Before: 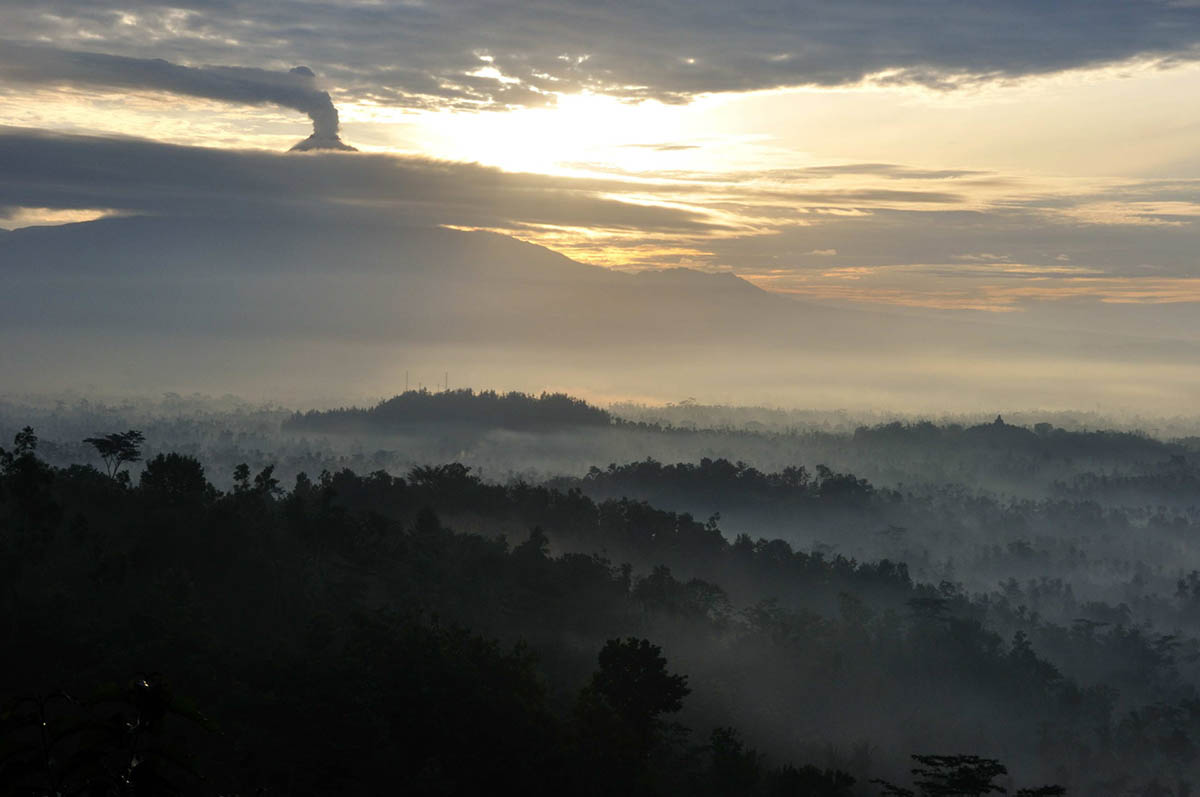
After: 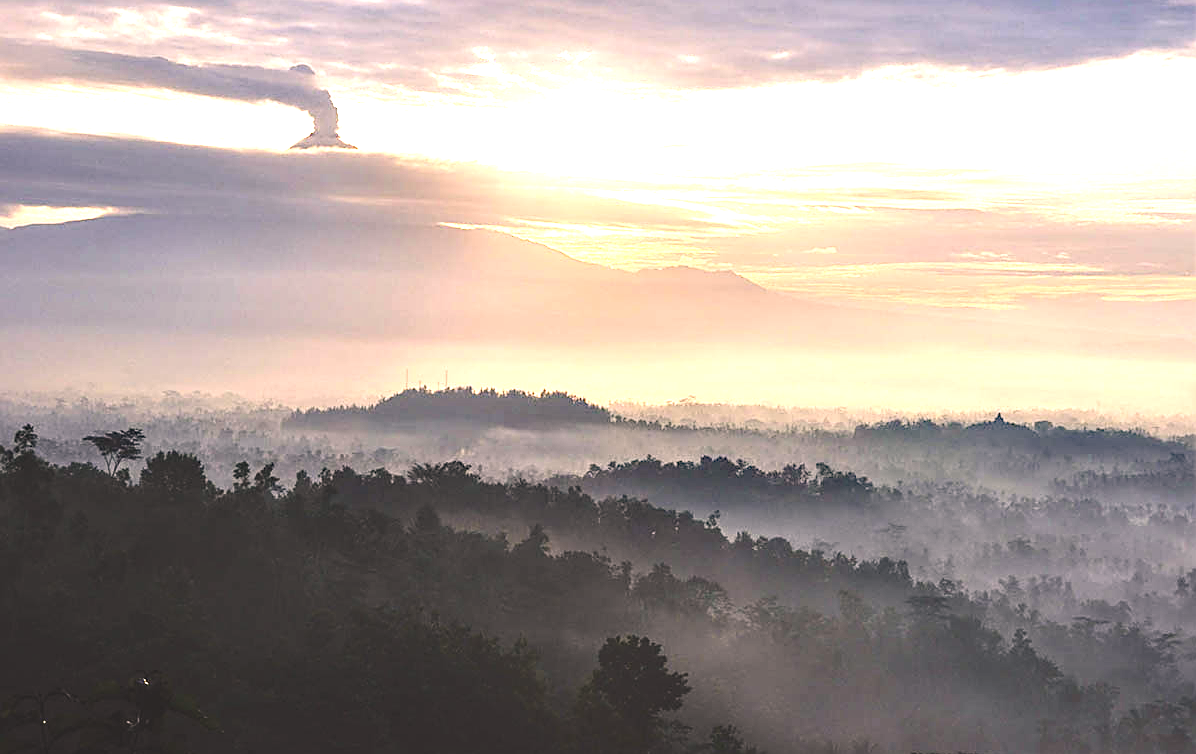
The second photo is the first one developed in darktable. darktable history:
crop: top 0.298%, right 0.261%, bottom 5.072%
exposure: black level correction -0.006, exposure 1 EV, compensate exposure bias true, compensate highlight preservation false
levels: levels [0, 0.492, 0.984]
sharpen: on, module defaults
color correction: highlights a* 12.55, highlights b* 5.45
local contrast: on, module defaults
base curve: curves: ch0 [(0, 0) (0.283, 0.295) (1, 1)], fusion 1
